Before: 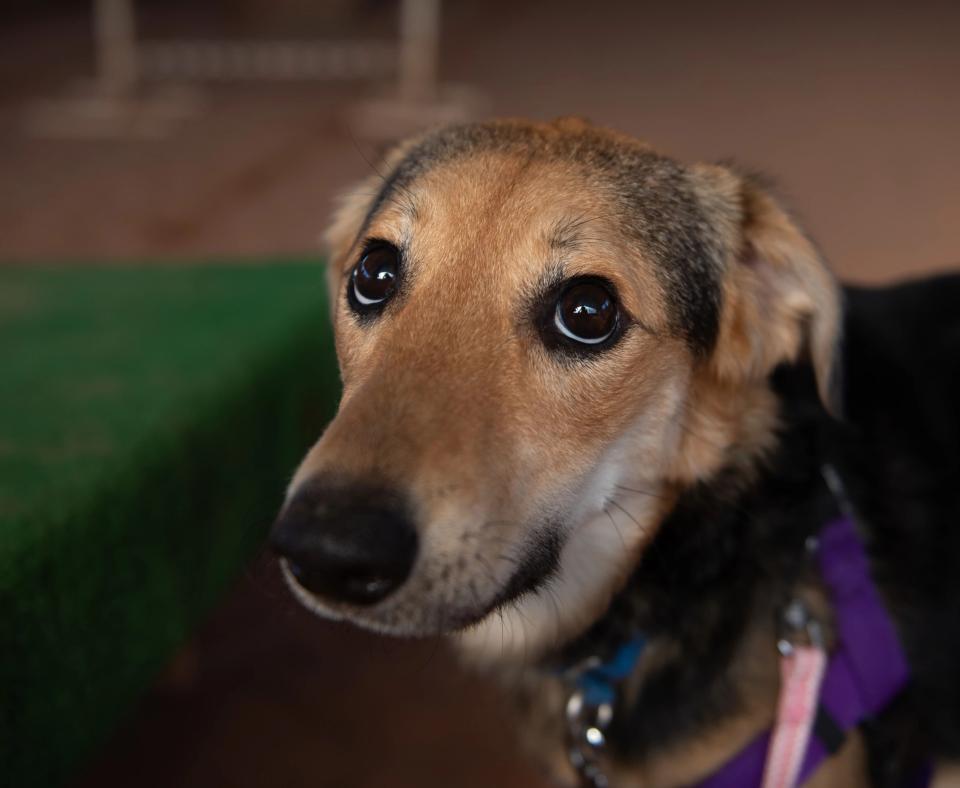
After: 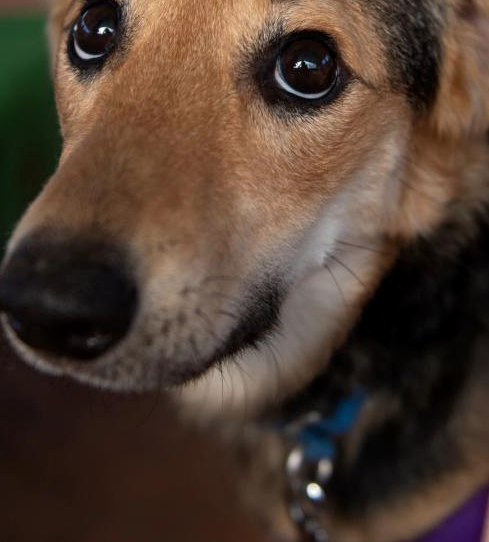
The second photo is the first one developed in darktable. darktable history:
crop and rotate: left 29.237%, top 31.152%, right 19.807%
local contrast: highlights 100%, shadows 100%, detail 120%, midtone range 0.2
